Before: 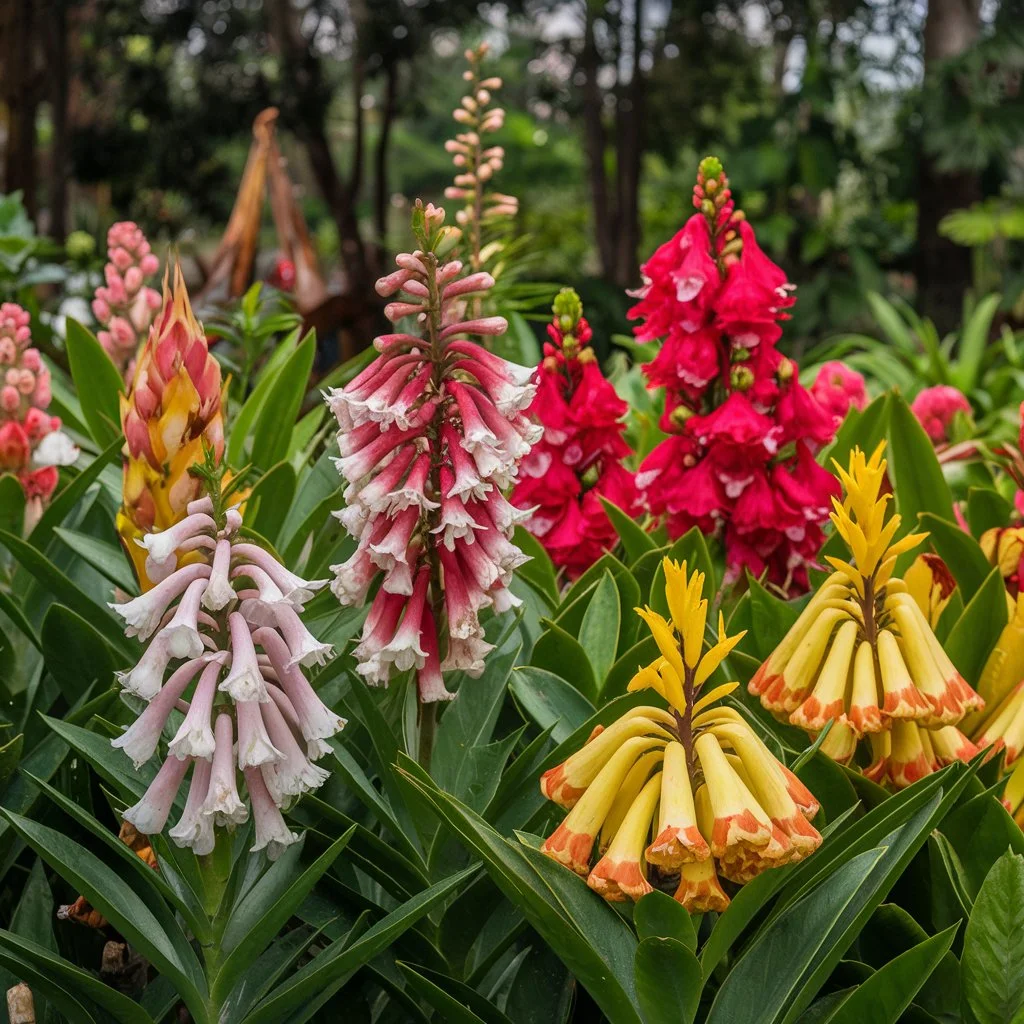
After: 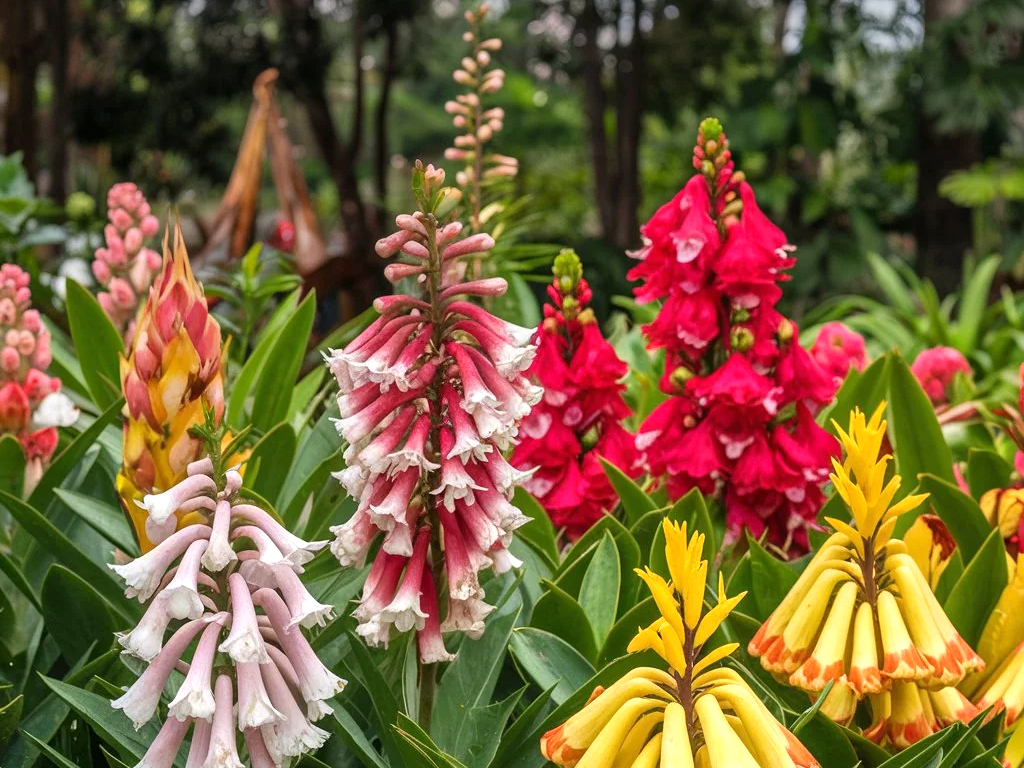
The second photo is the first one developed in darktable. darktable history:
crop: top 3.857%, bottom 21.132%
exposure: exposure 0.6 EV, compensate highlight preservation false
graduated density: on, module defaults
